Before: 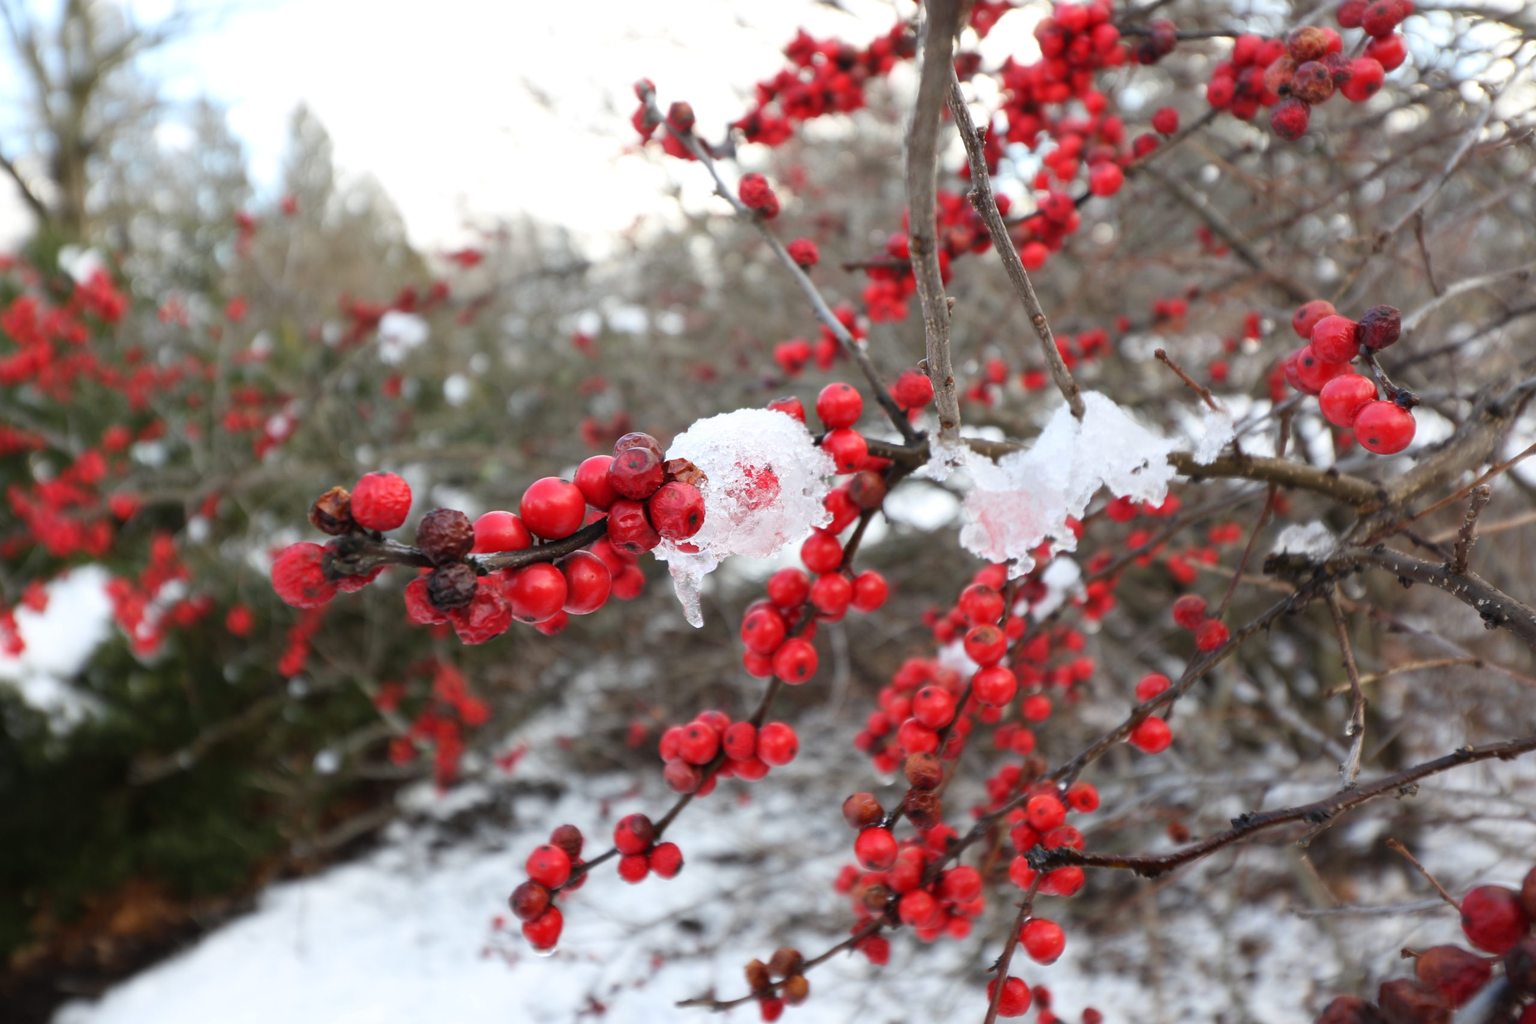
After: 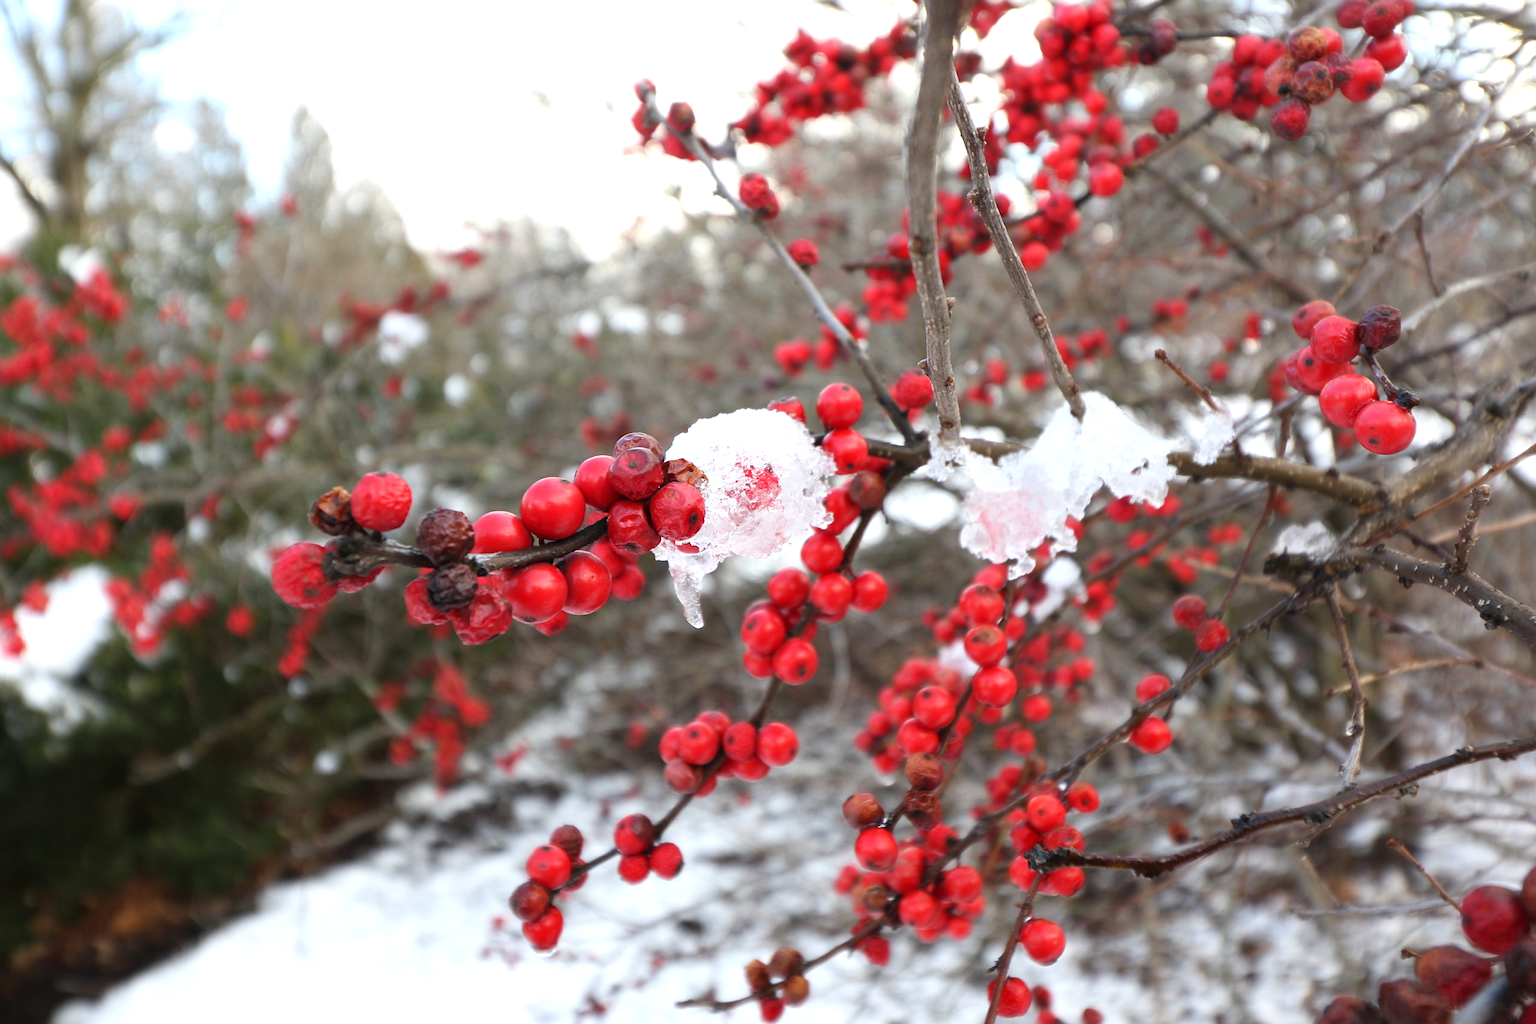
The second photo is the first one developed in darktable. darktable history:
sharpen: radius 1.272, amount 0.305, threshold 0
exposure: exposure 0.3 EV, compensate highlight preservation false
